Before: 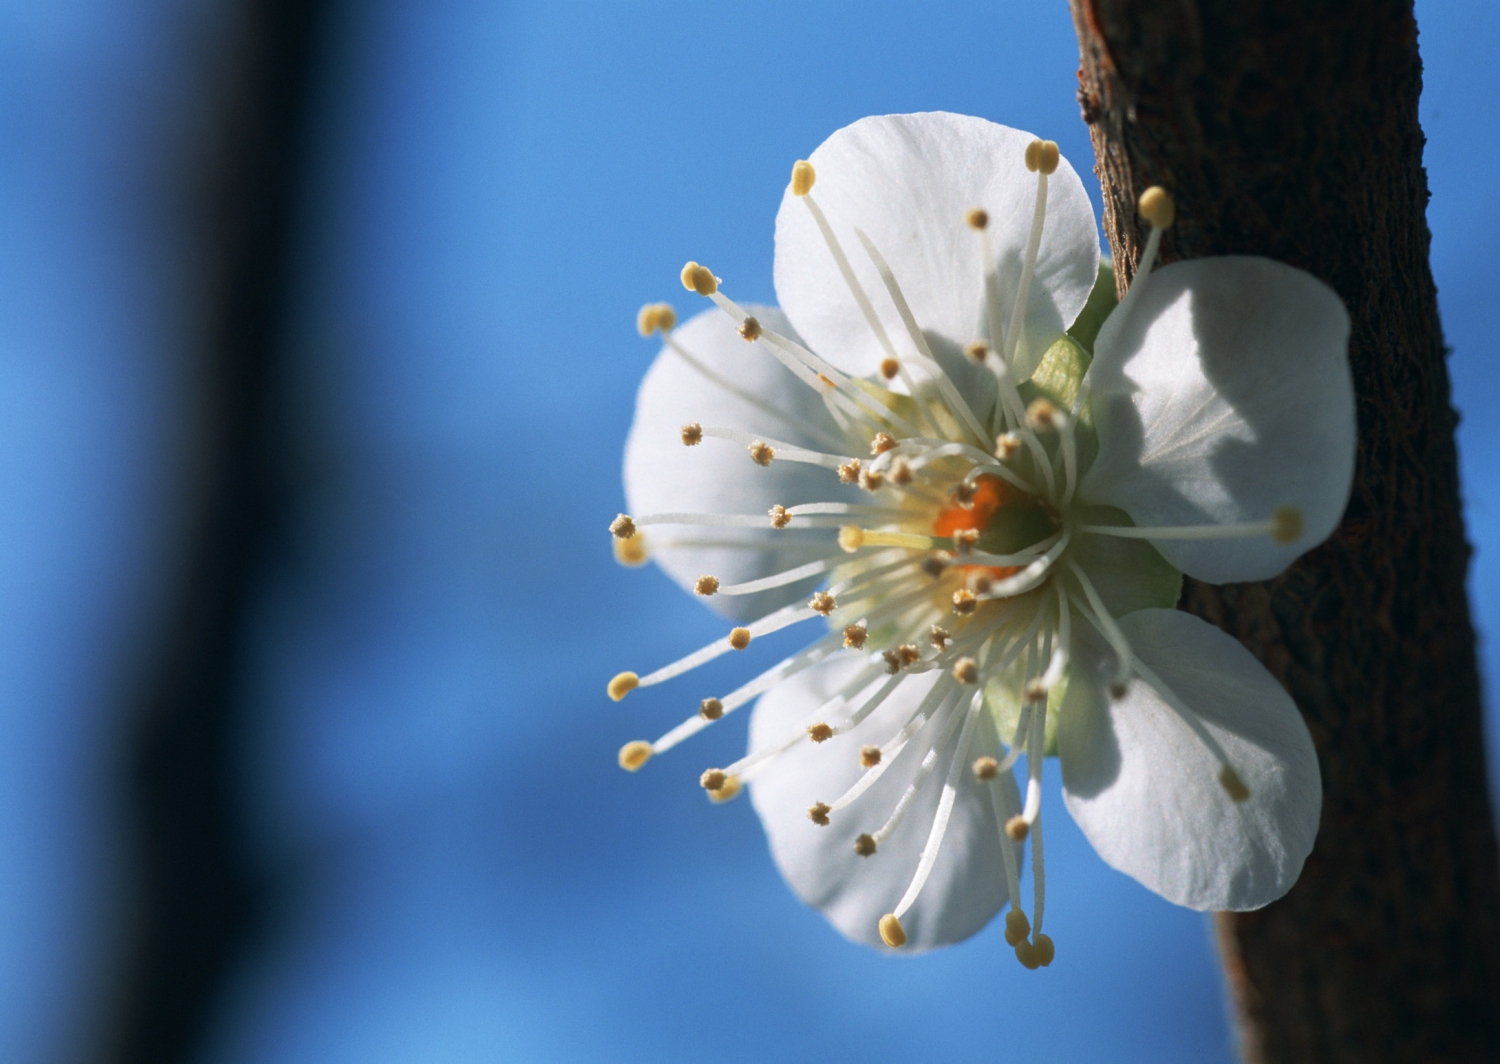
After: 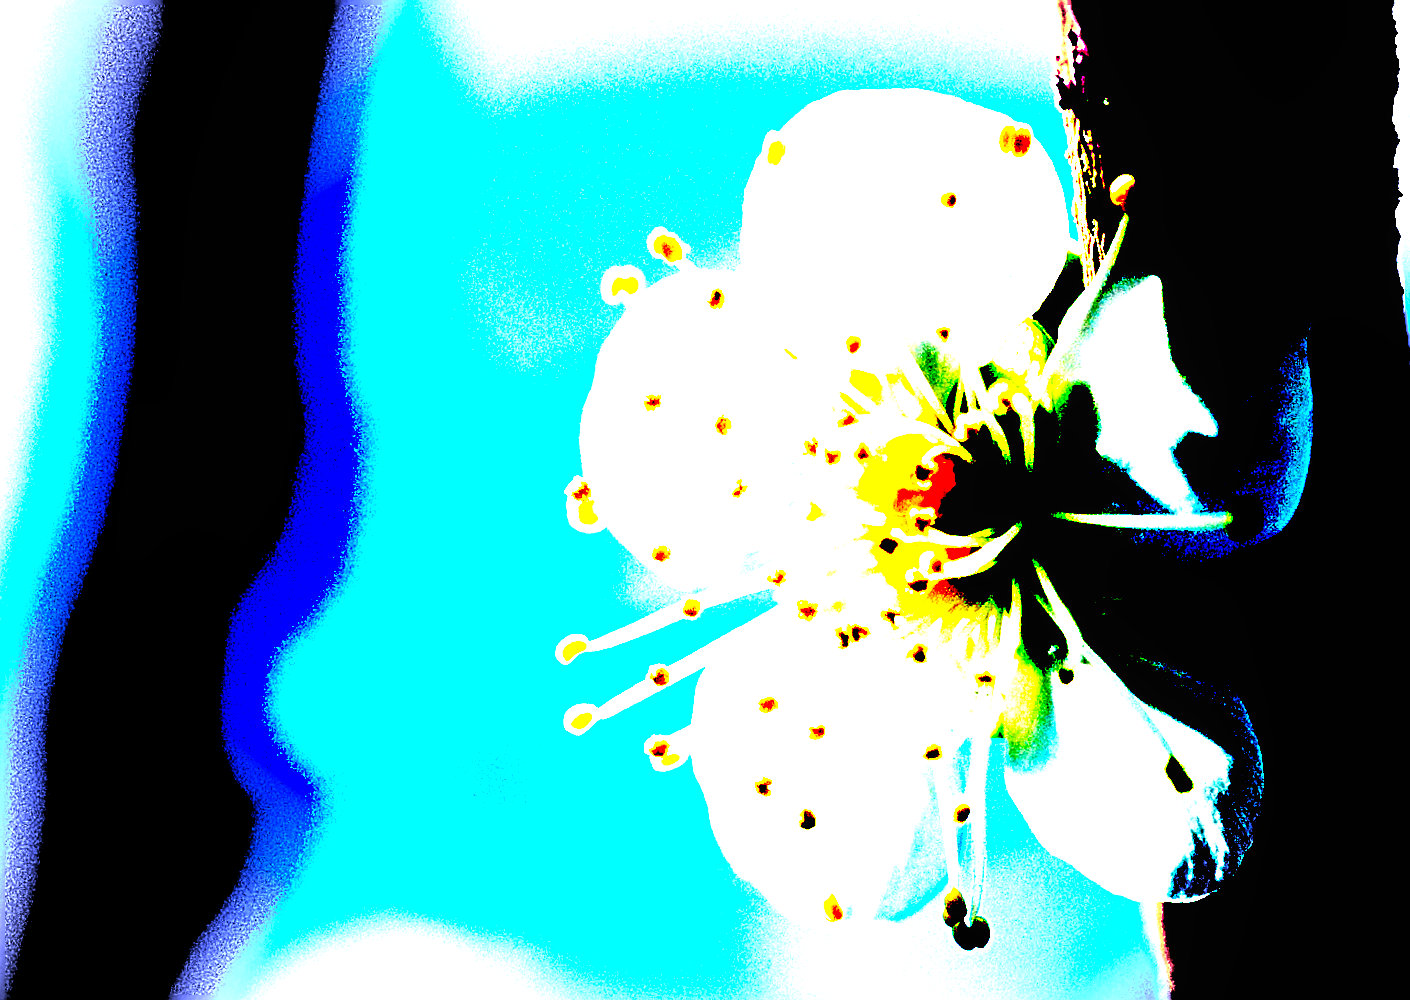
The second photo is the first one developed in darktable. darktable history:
base curve: curves: ch0 [(0, 0) (0.303, 0.277) (1, 1)], preserve colors none
crop and rotate: angle -2.64°
local contrast: highlights 103%, shadows 98%, detail 119%, midtone range 0.2
sharpen: on, module defaults
exposure: black level correction 0.099, exposure 3.063 EV, compensate highlight preservation false
tone equalizer: -8 EV 0.254 EV, -7 EV 0.415 EV, -6 EV 0.435 EV, -5 EV 0.283 EV, -3 EV -0.275 EV, -2 EV -0.412 EV, -1 EV -0.397 EV, +0 EV -0.248 EV, edges refinement/feathering 500, mask exposure compensation -1.57 EV, preserve details no
vignetting: automatic ratio true
